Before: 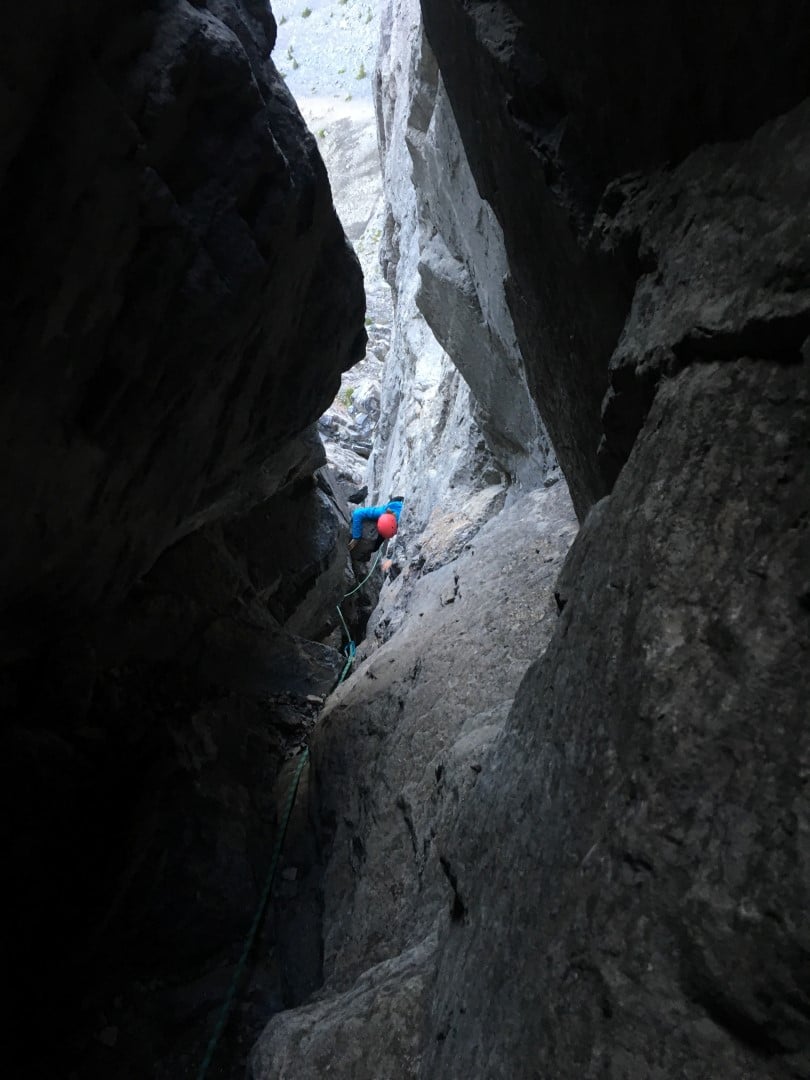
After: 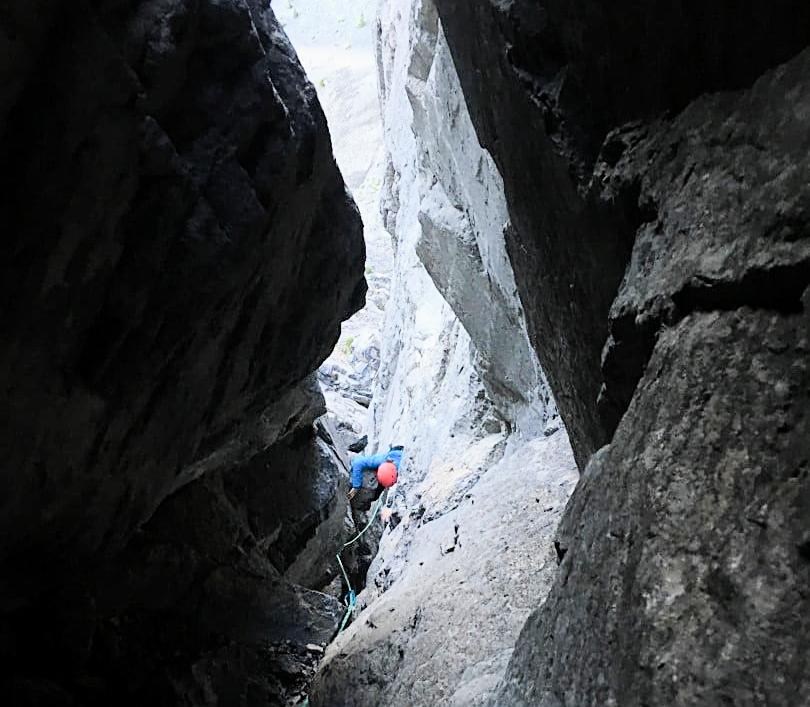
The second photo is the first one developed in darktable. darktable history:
crop and rotate: top 4.796%, bottom 29.733%
sharpen: on, module defaults
exposure: black level correction 0, exposure 1.663 EV, compensate highlight preservation false
filmic rgb: middle gray luminance 29.23%, black relative exposure -10.36 EV, white relative exposure 5.48 EV, threshold 5.96 EV, target black luminance 0%, hardness 3.96, latitude 1.84%, contrast 1.126, highlights saturation mix 5.38%, shadows ↔ highlights balance 15.16%, contrast in shadows safe, enable highlight reconstruction true
